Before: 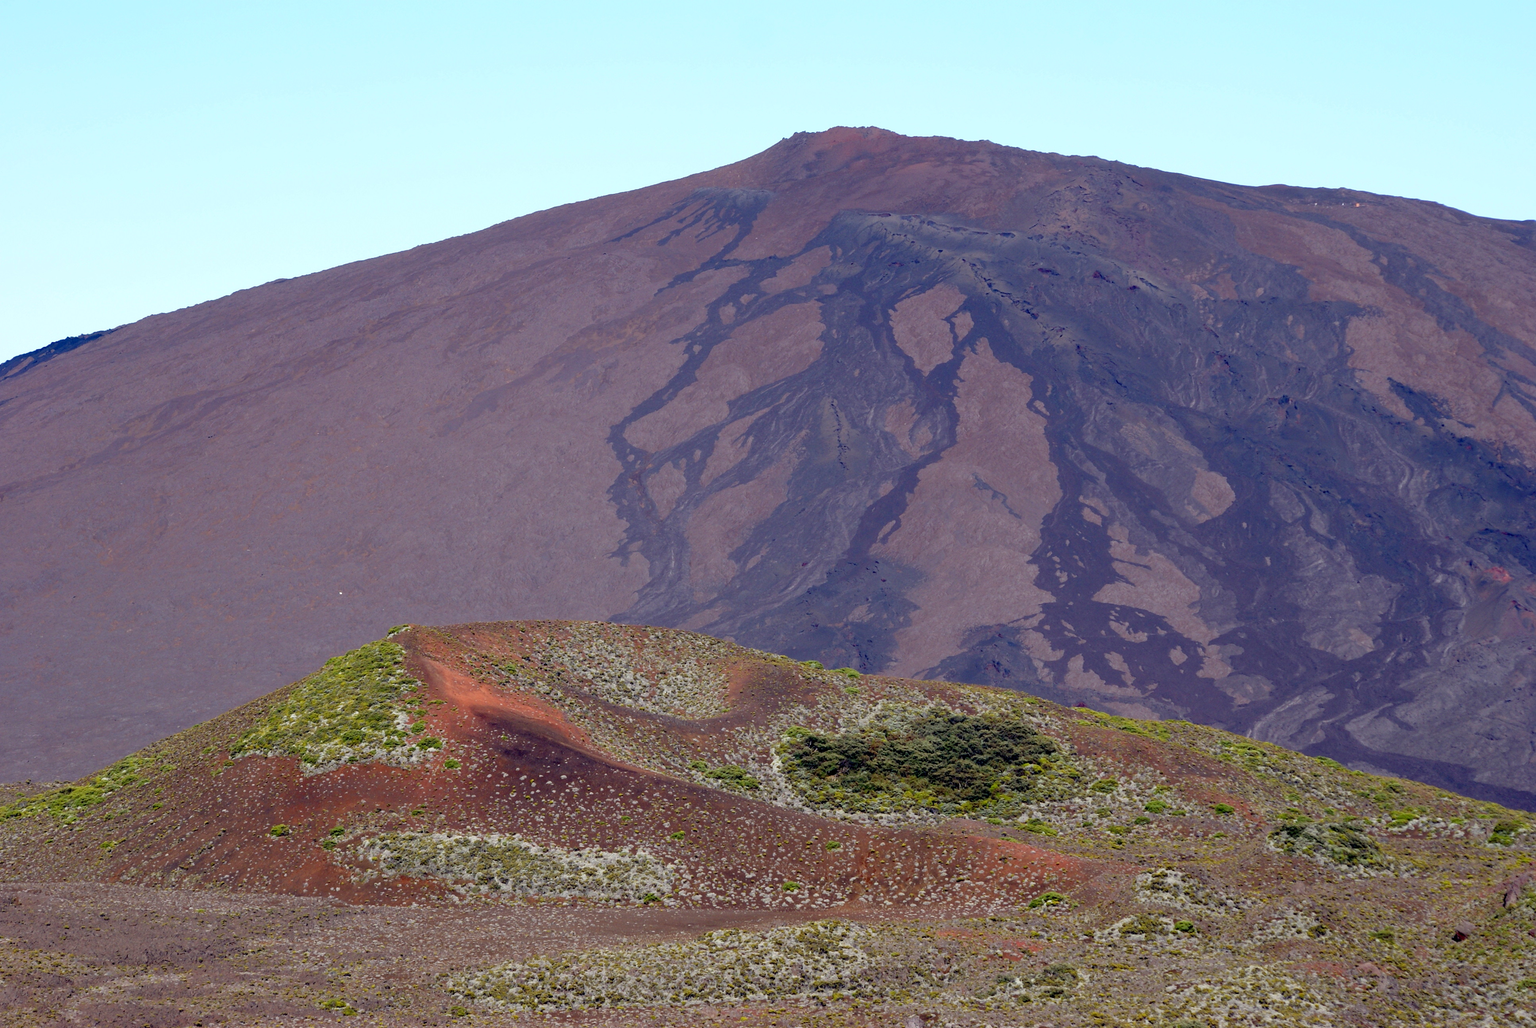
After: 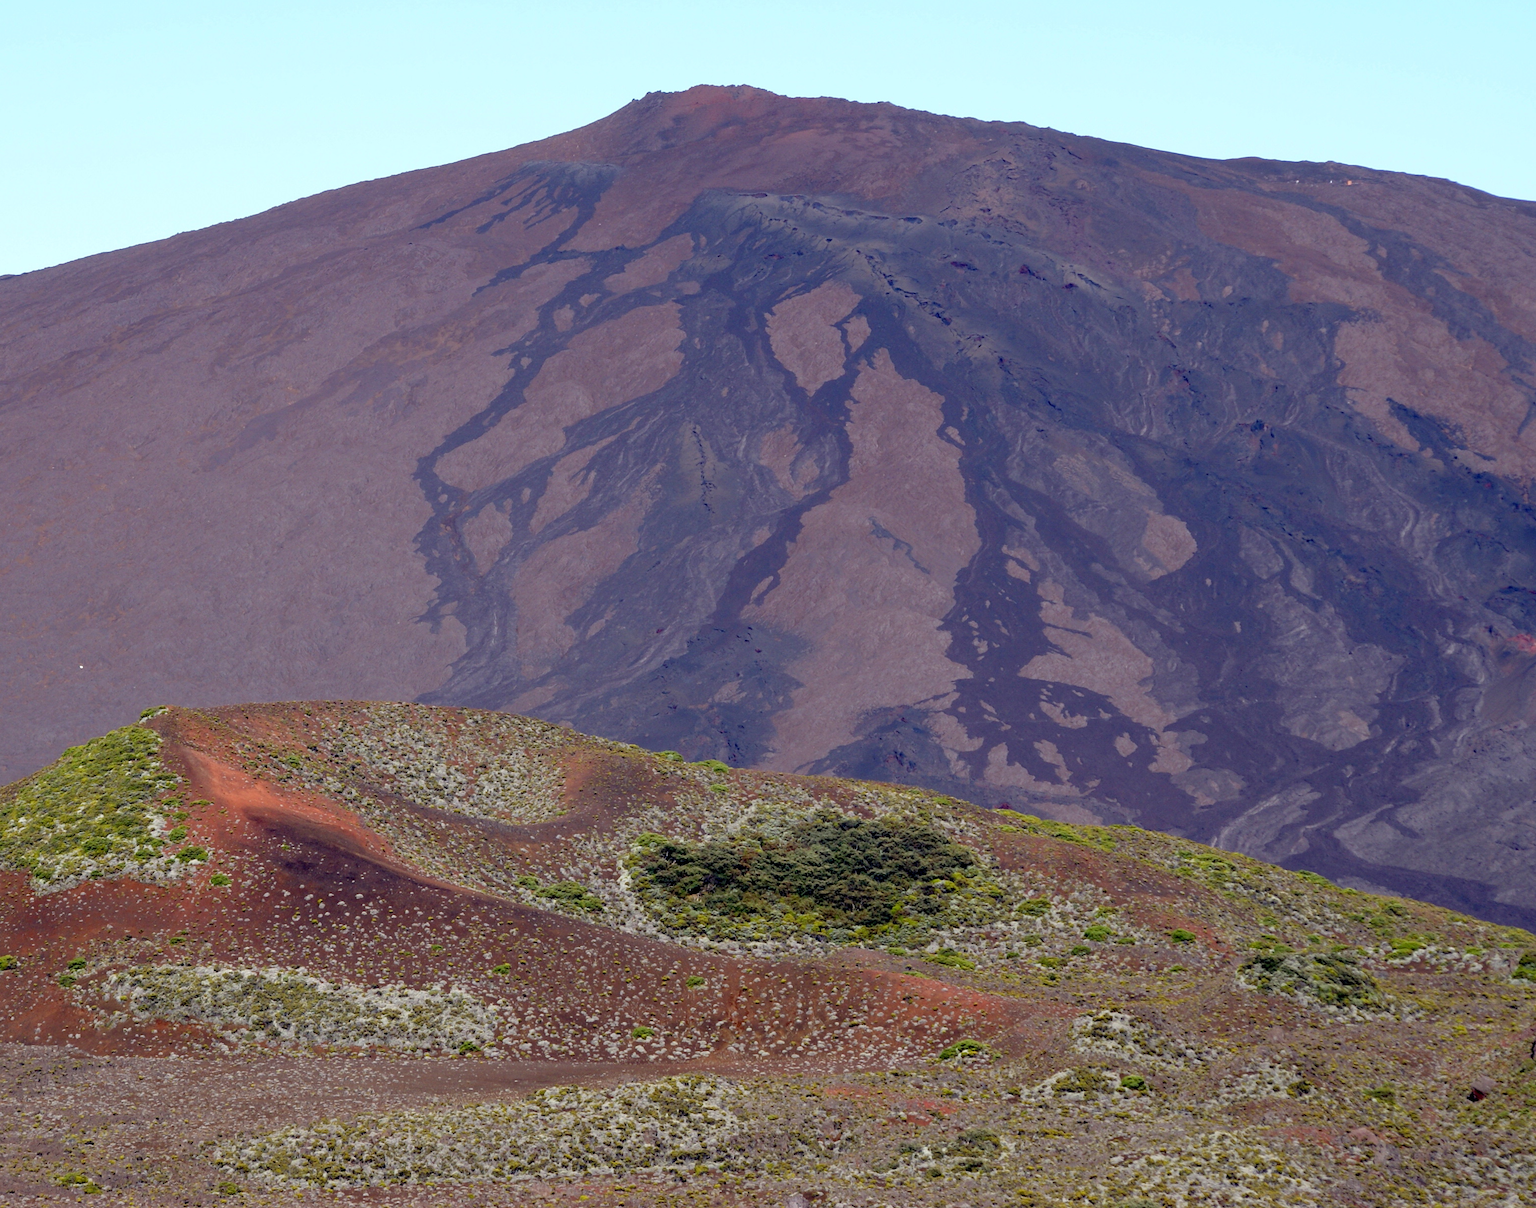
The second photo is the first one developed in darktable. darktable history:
crop and rotate: left 17.965%, top 5.746%, right 1.831%
